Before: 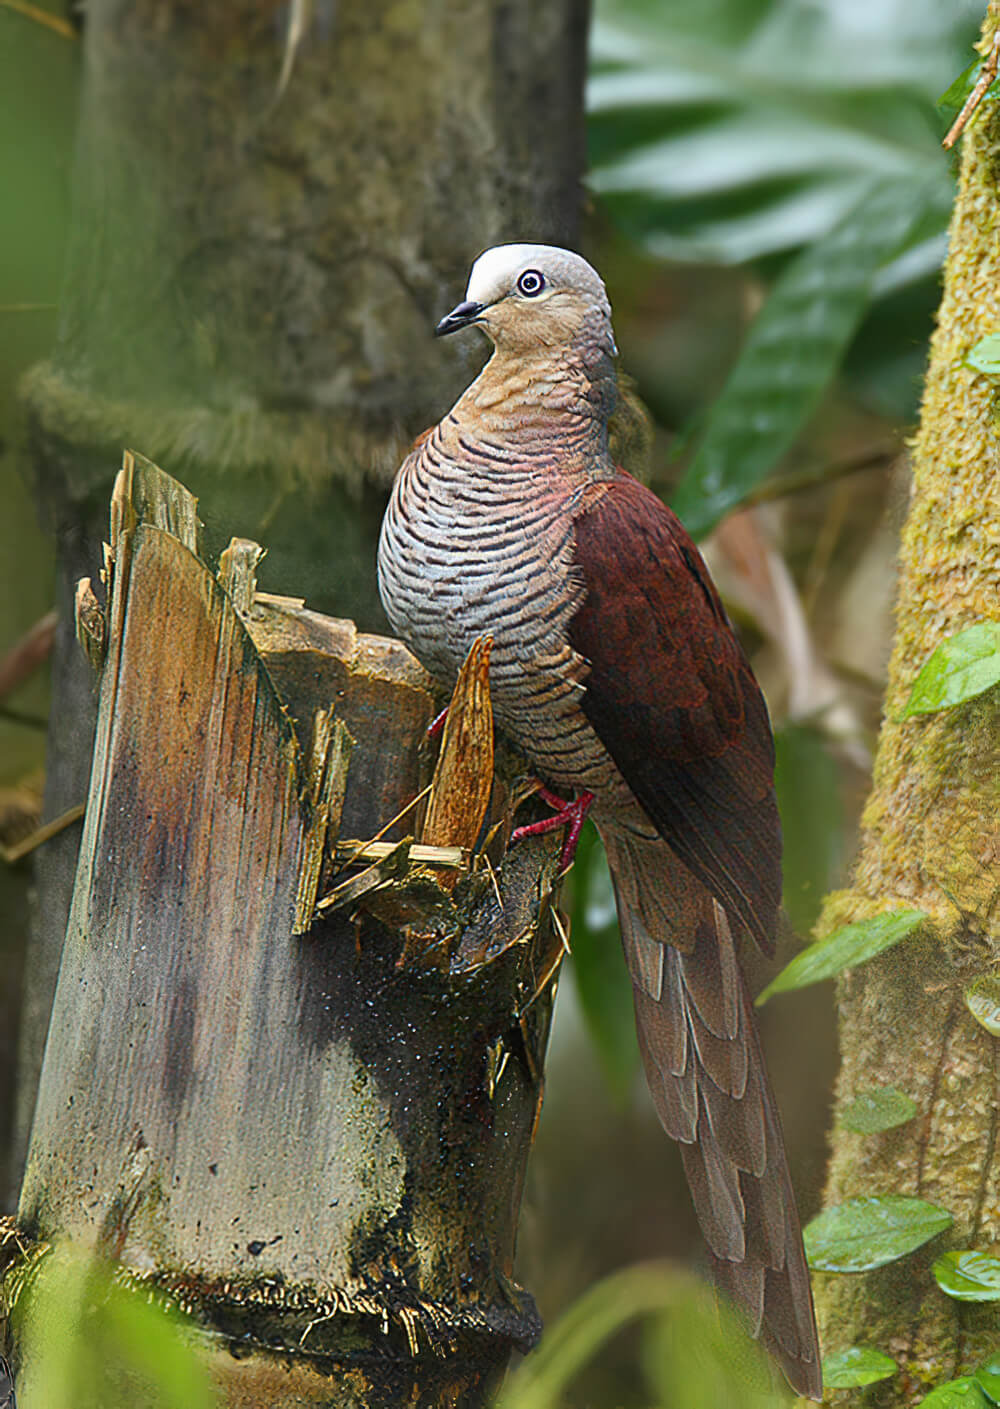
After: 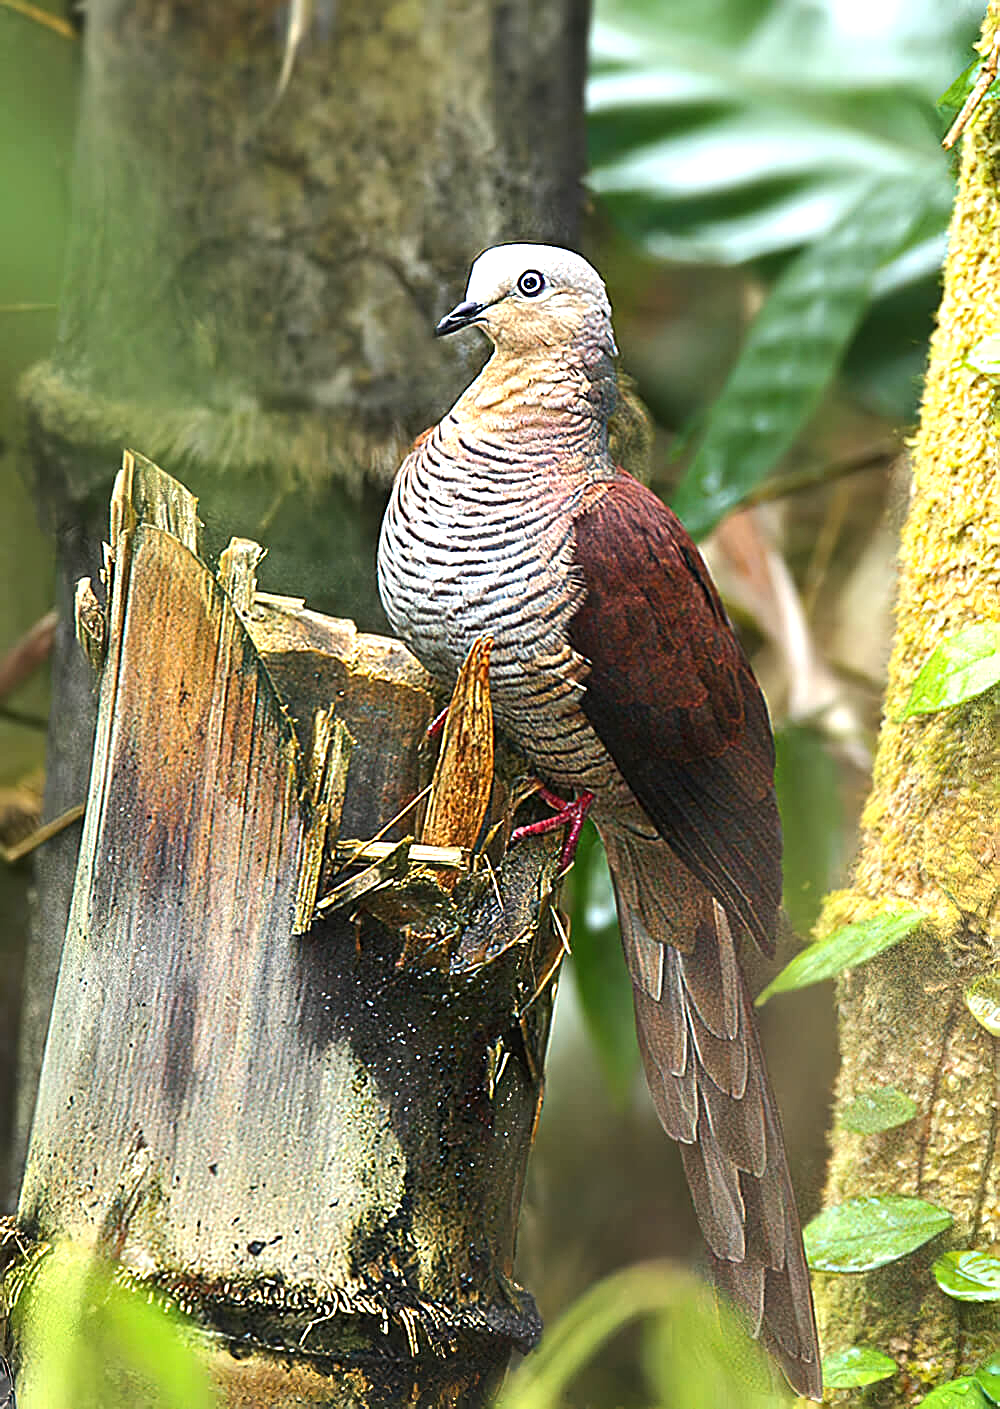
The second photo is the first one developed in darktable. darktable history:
sharpen: on, module defaults
exposure: black level correction 0, exposure 0.7 EV, compensate exposure bias true, compensate highlight preservation false
tone equalizer: -8 EV -0.417 EV, -7 EV -0.389 EV, -6 EV -0.333 EV, -5 EV -0.222 EV, -3 EV 0.222 EV, -2 EV 0.333 EV, -1 EV 0.389 EV, +0 EV 0.417 EV, edges refinement/feathering 500, mask exposure compensation -1.57 EV, preserve details no
